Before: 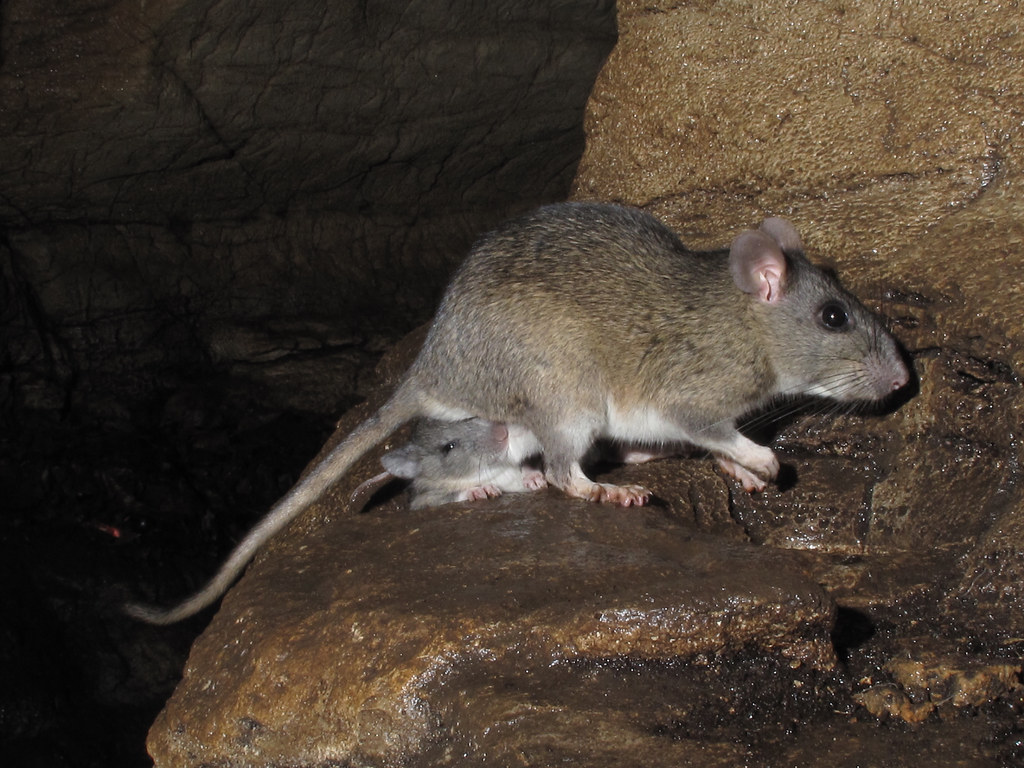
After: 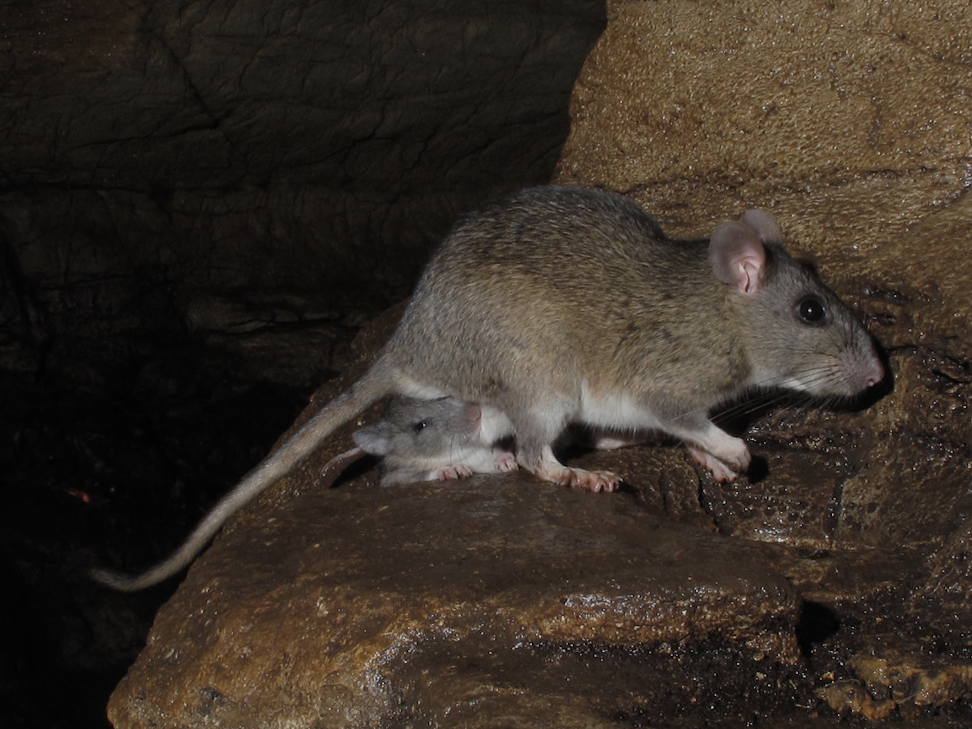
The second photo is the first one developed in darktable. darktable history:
crop and rotate: angle -2.33°
exposure: black level correction 0, exposure -0.688 EV, compensate highlight preservation false
